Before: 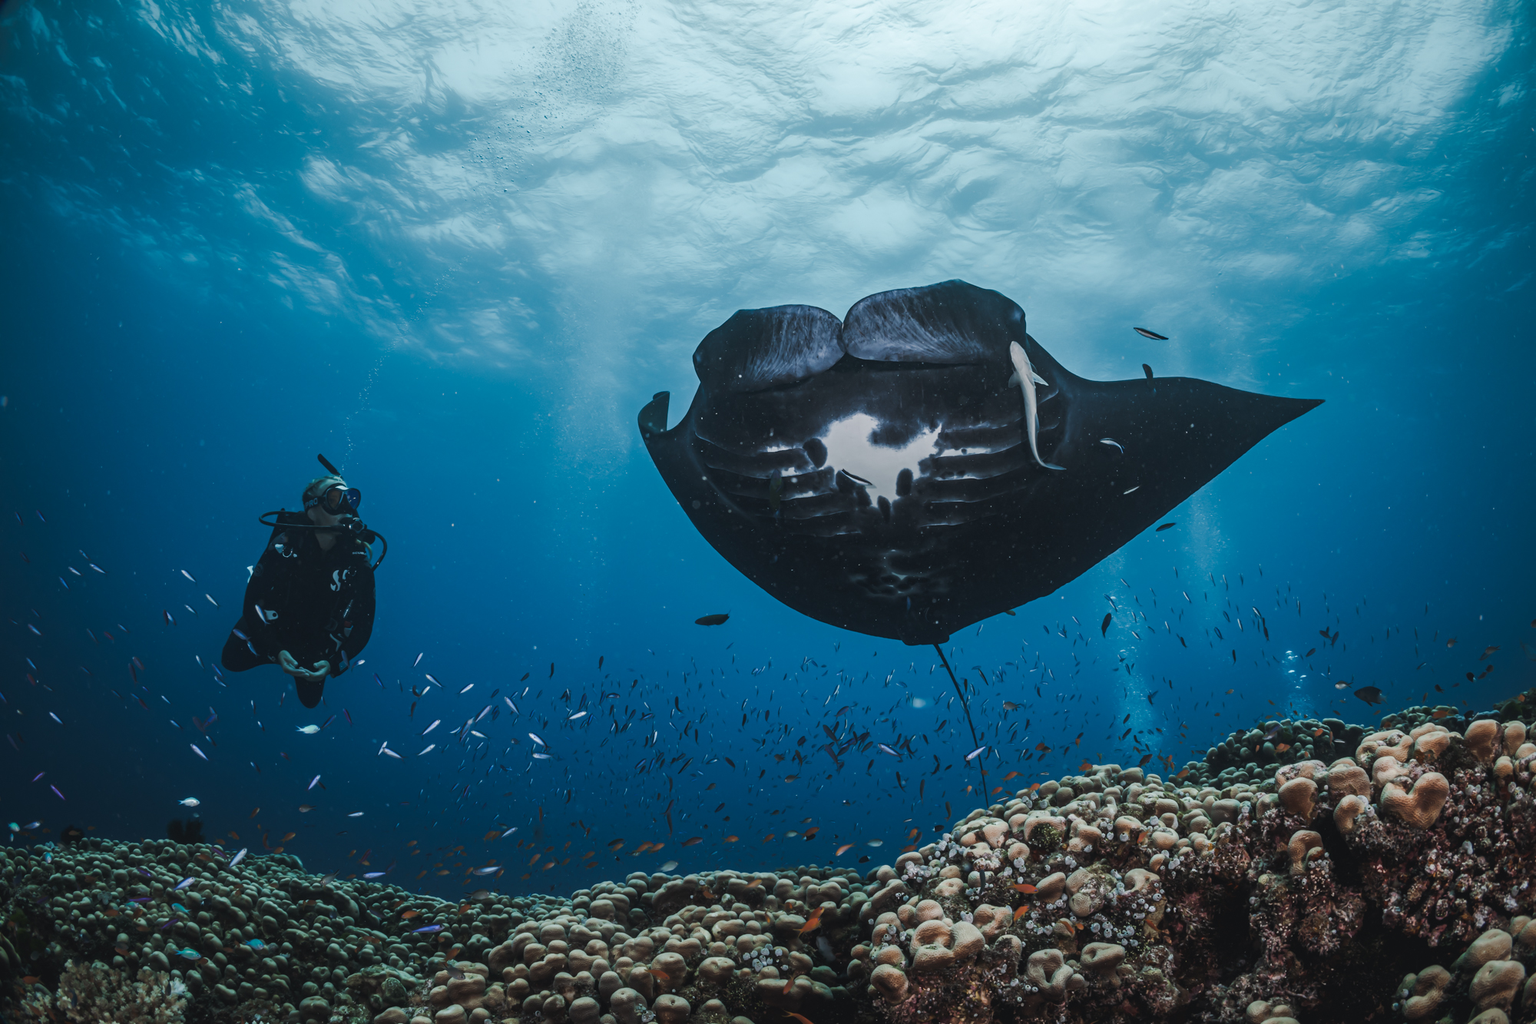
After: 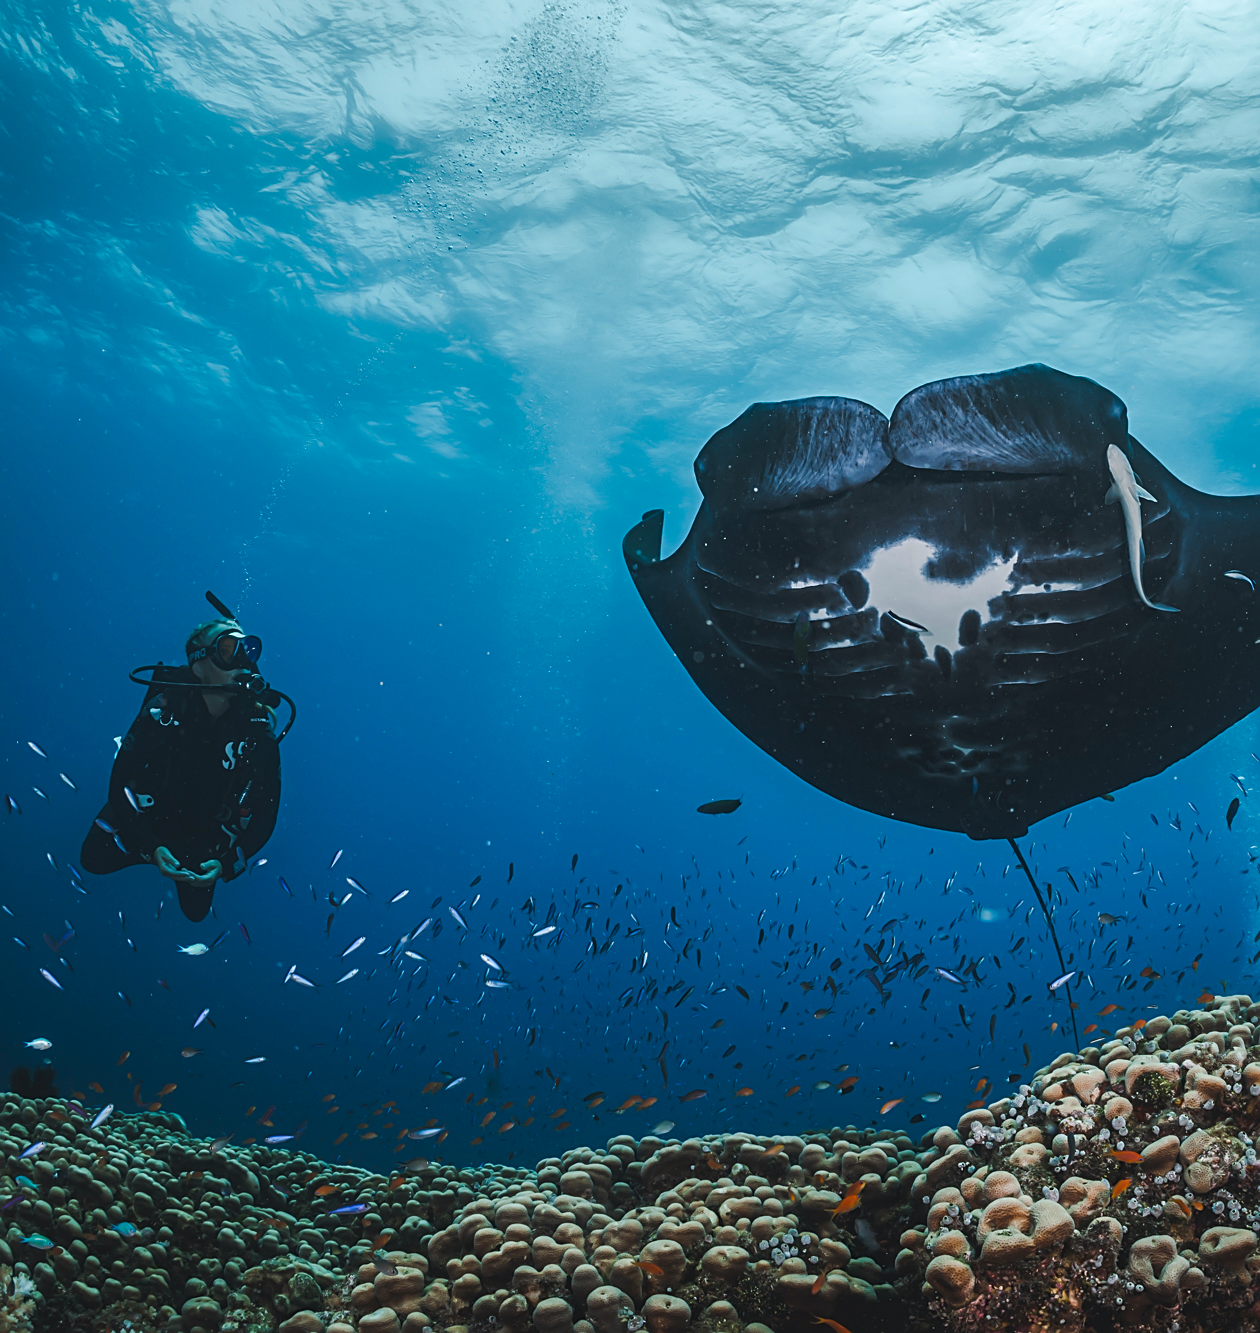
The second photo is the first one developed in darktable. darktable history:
crop: left 10.443%, right 26.52%
color balance rgb: shadows lift › chroma 0.835%, shadows lift › hue 110.81°, global offset › luminance 0.26%, perceptual saturation grading › global saturation 41.846%
shadows and highlights: shadows 11.61, white point adjustment 1.34, soften with gaussian
sharpen: on, module defaults
